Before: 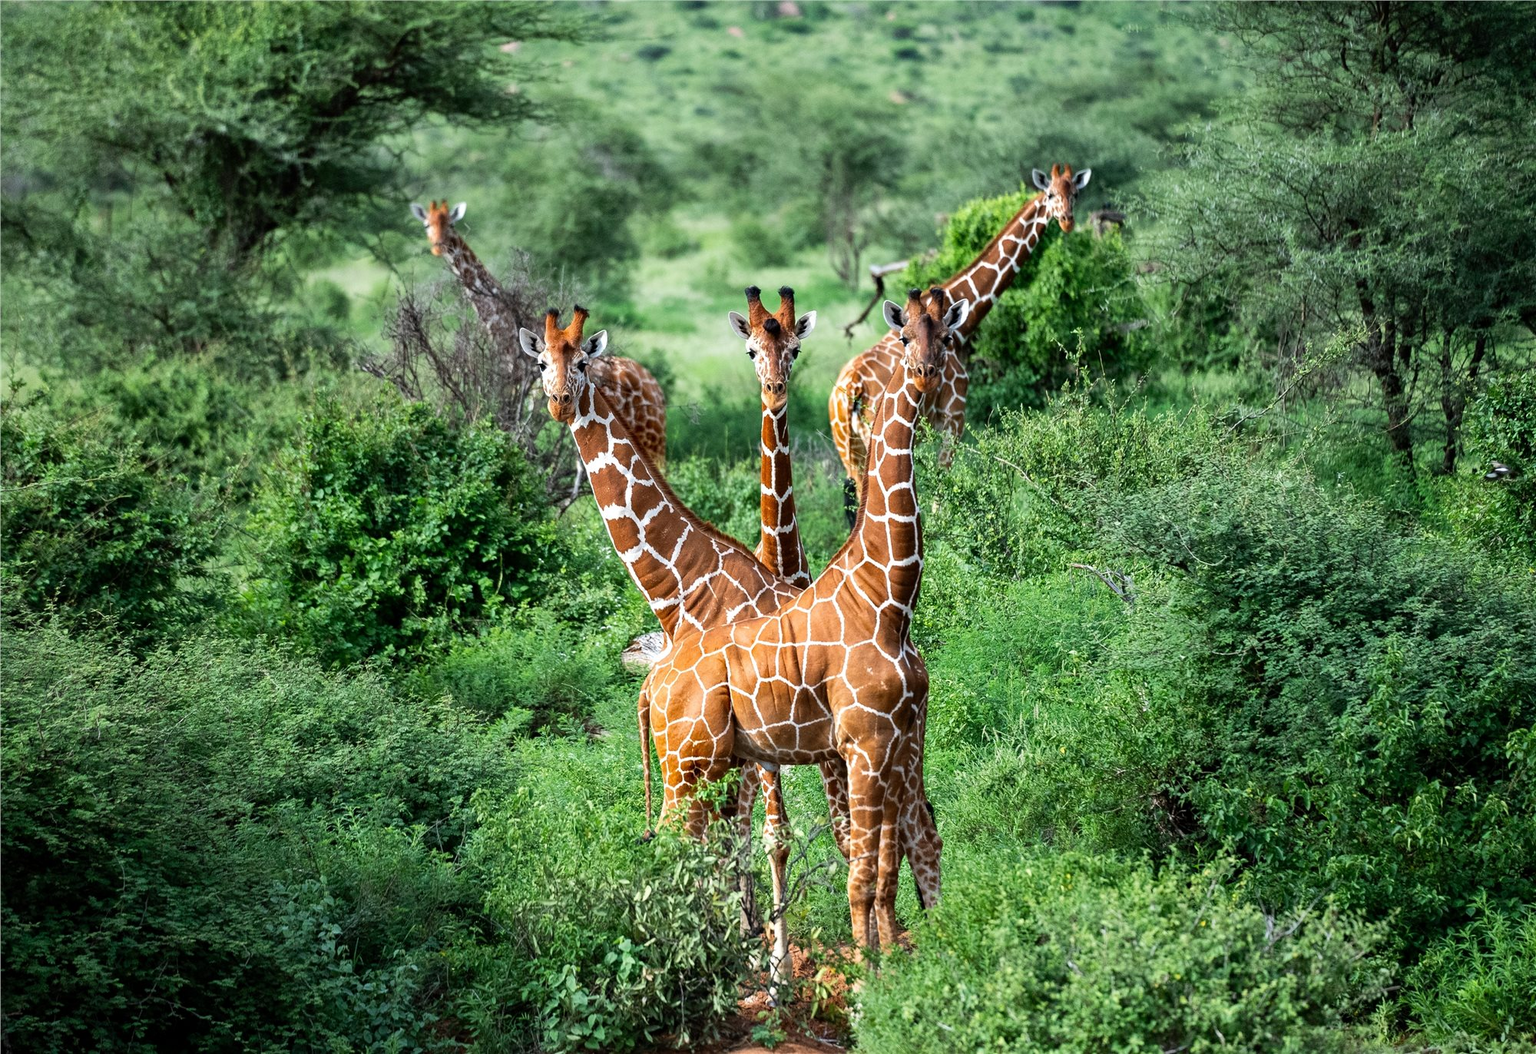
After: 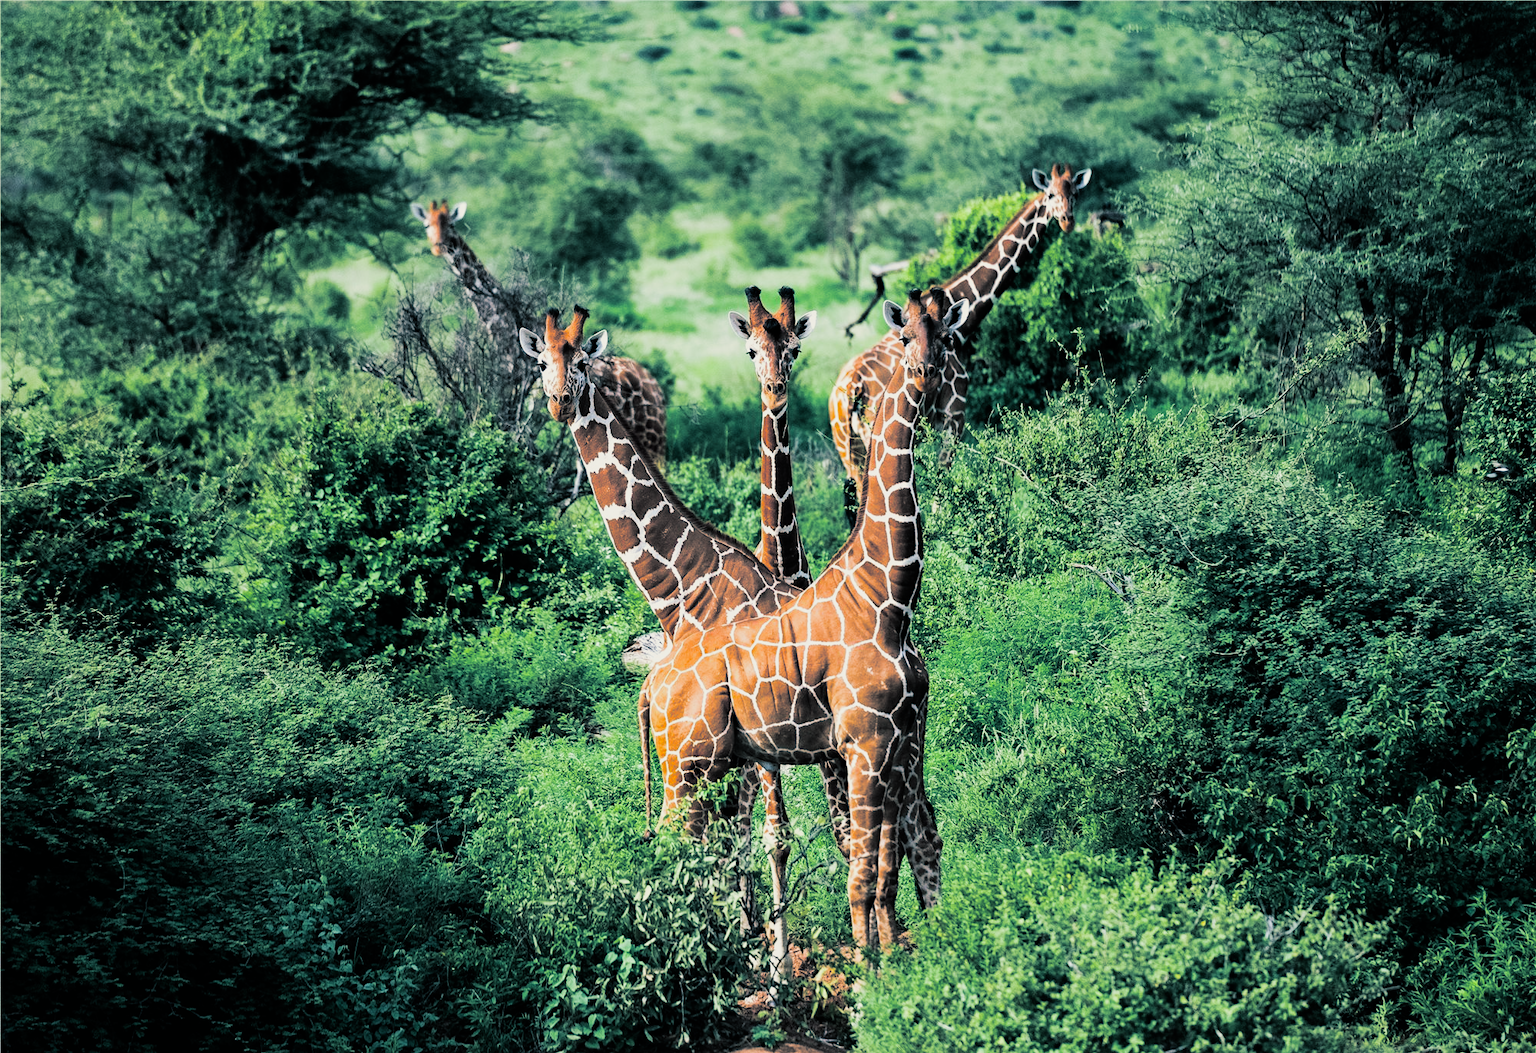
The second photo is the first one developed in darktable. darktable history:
sigmoid: contrast 1.8
split-toning: shadows › hue 205.2°, shadows › saturation 0.43, highlights › hue 54°, highlights › saturation 0.54
